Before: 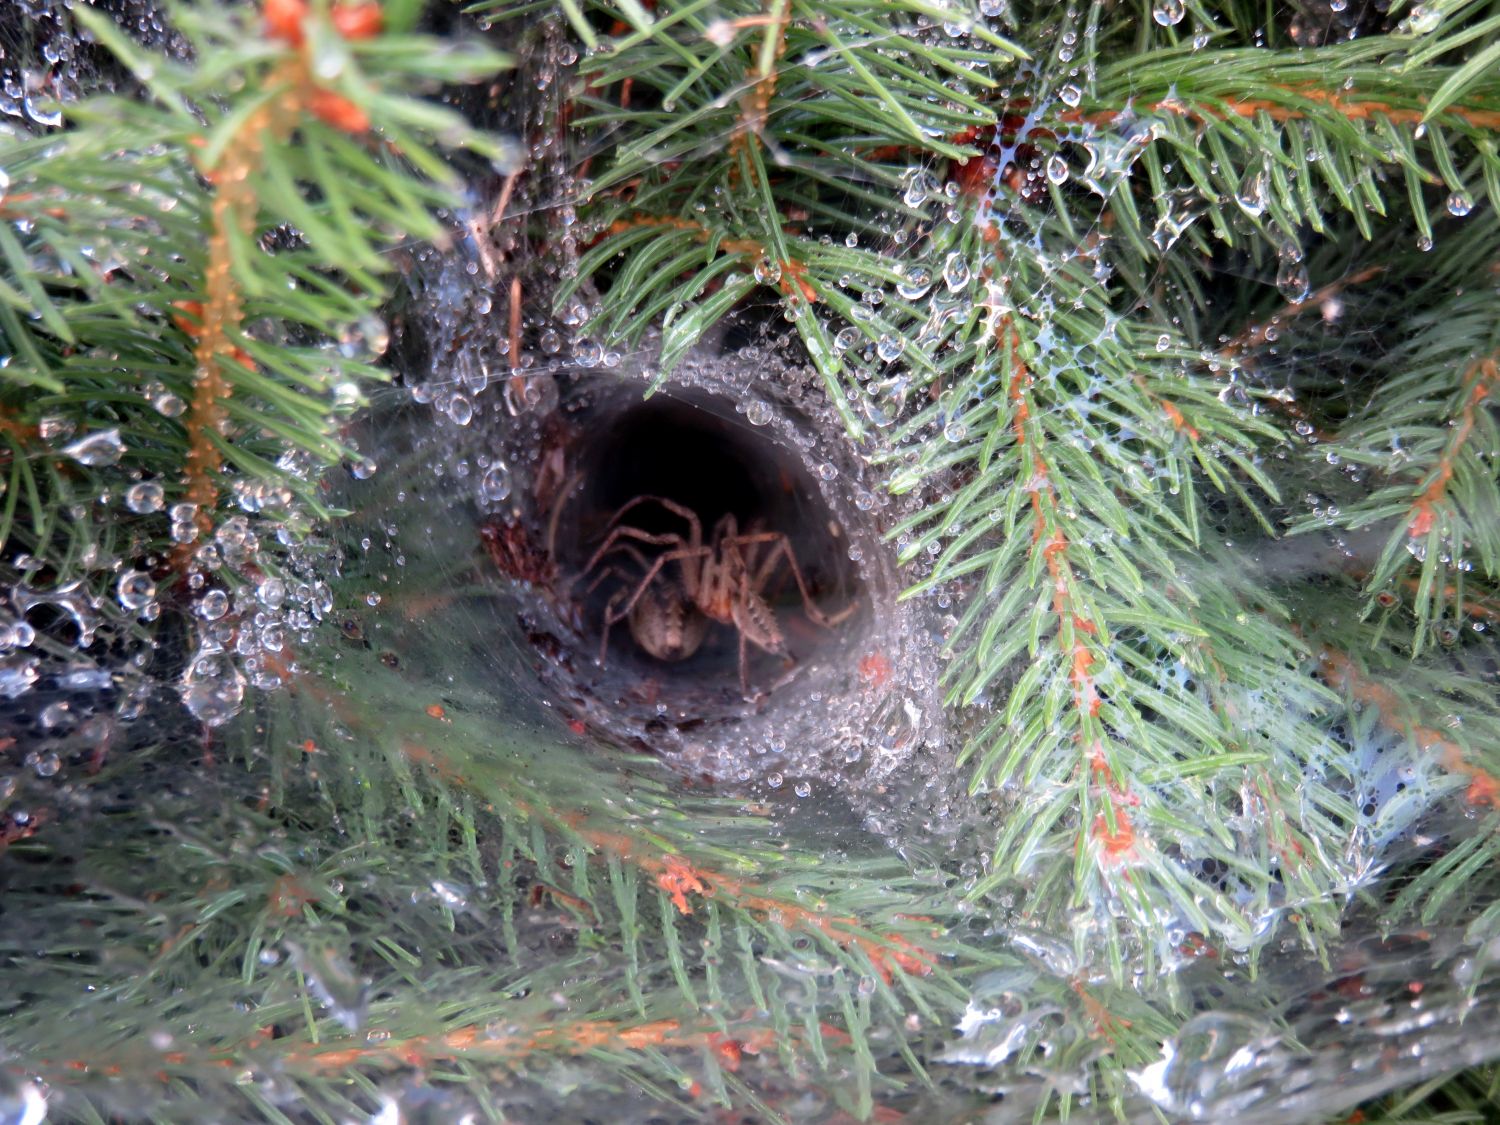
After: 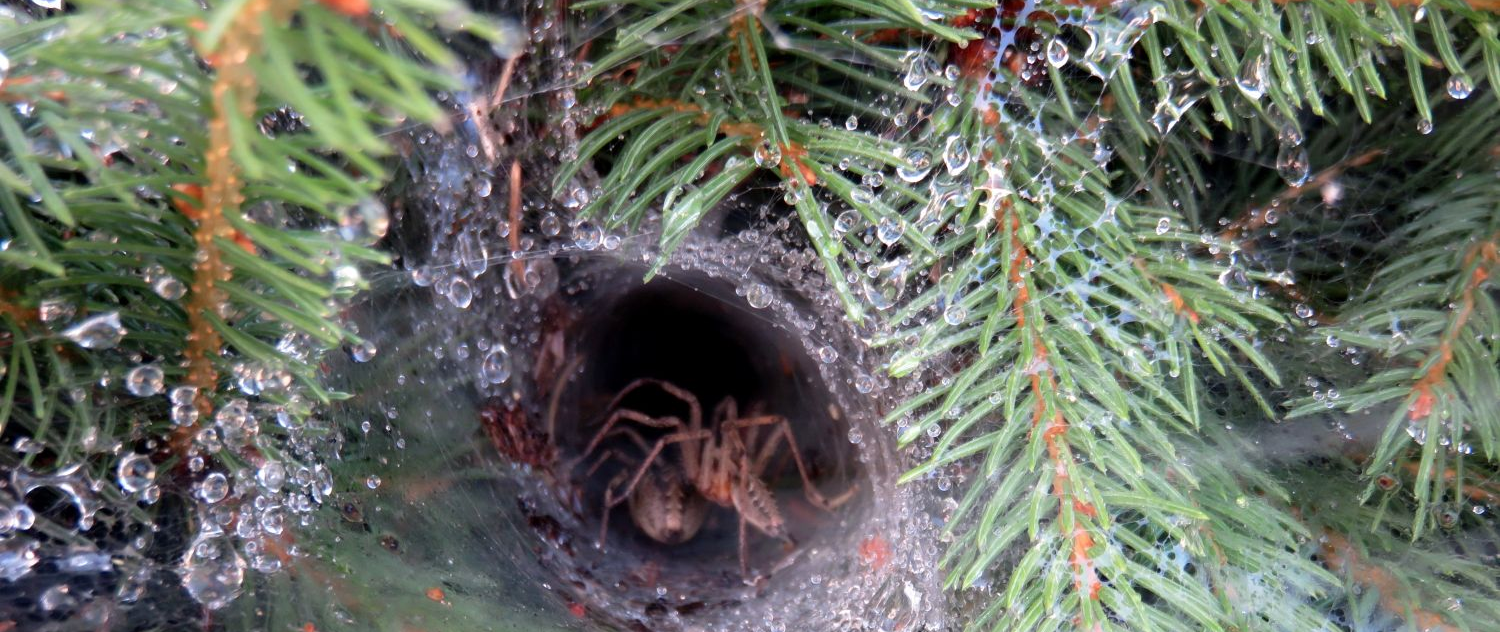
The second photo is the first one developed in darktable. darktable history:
crop and rotate: top 10.444%, bottom 33.301%
